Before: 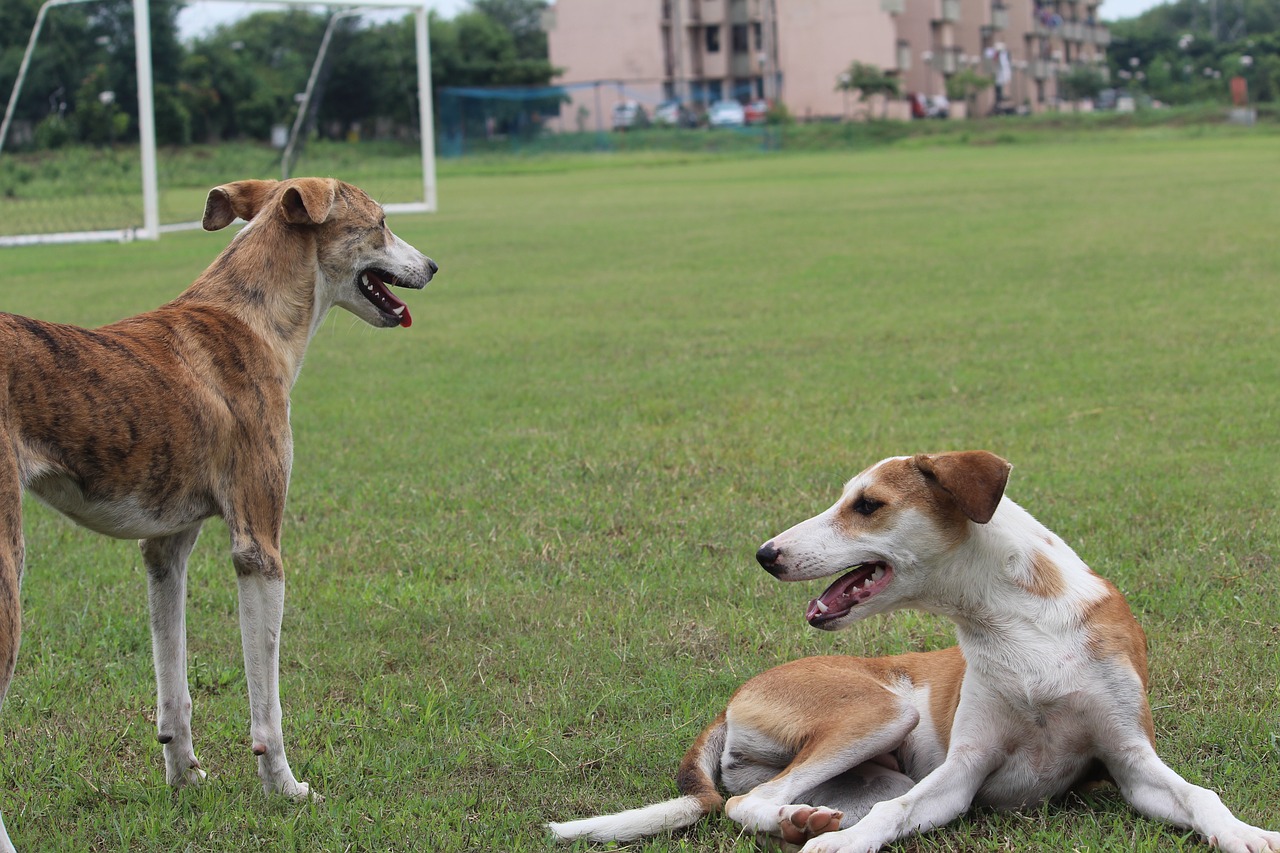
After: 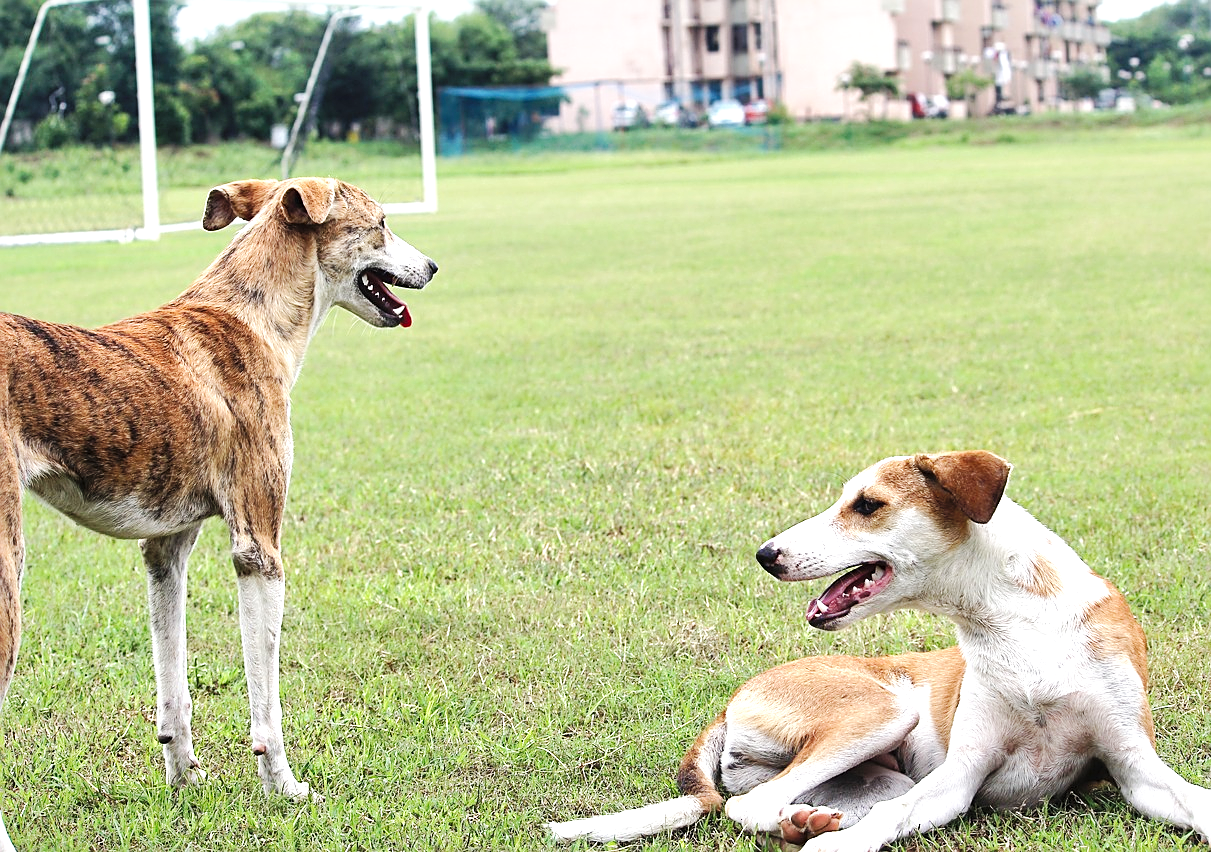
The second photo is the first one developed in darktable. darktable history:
sharpen: on, module defaults
base curve: curves: ch0 [(0, 0) (0.032, 0.025) (0.121, 0.166) (0.206, 0.329) (0.605, 0.79) (1, 1)], preserve colors none
crop and rotate: left 0%, right 5.348%
local contrast: mode bilateral grid, contrast 99, coarseness 100, detail 165%, midtone range 0.2
exposure: exposure 0.735 EV, compensate exposure bias true, compensate highlight preservation false
tone curve: curves: ch0 [(0, 0) (0.003, 0.014) (0.011, 0.014) (0.025, 0.022) (0.044, 0.041) (0.069, 0.063) (0.1, 0.086) (0.136, 0.118) (0.177, 0.161) (0.224, 0.211) (0.277, 0.262) (0.335, 0.323) (0.399, 0.384) (0.468, 0.459) (0.543, 0.54) (0.623, 0.624) (0.709, 0.711) (0.801, 0.796) (0.898, 0.879) (1, 1)], color space Lab, independent channels, preserve colors none
contrast brightness saturation: brightness 0.118
